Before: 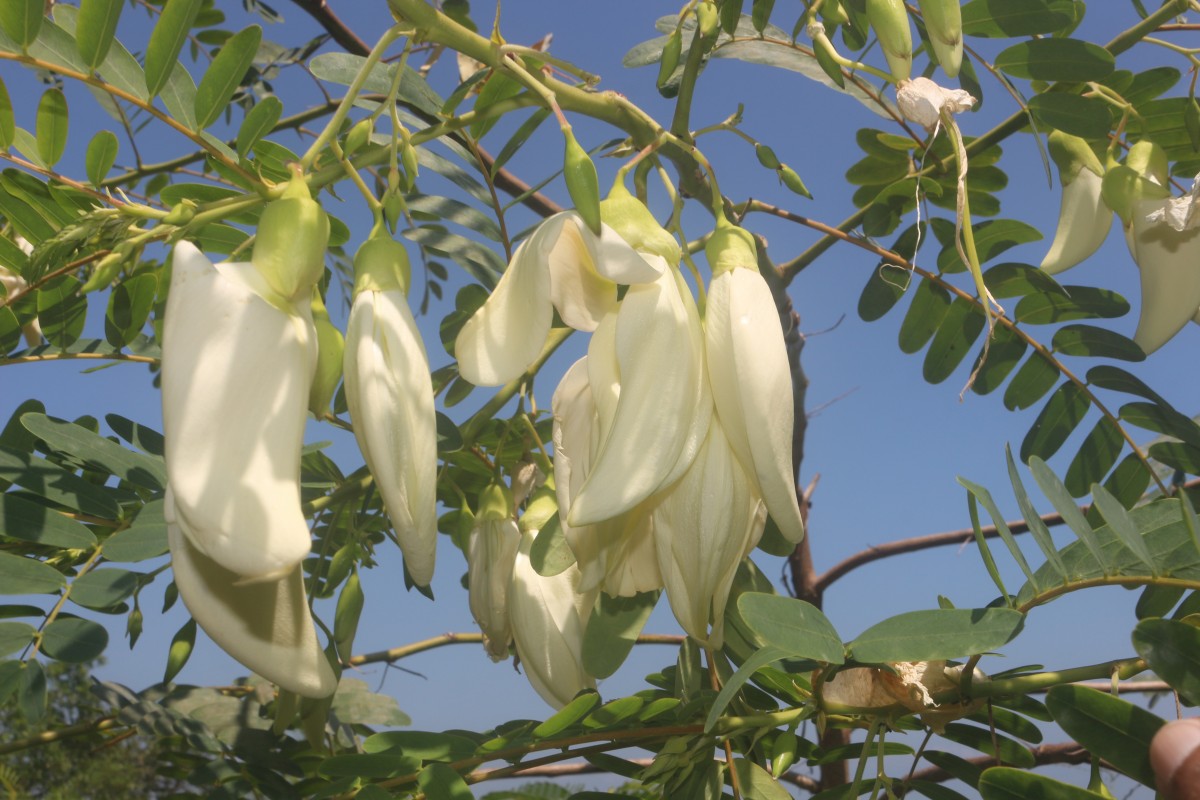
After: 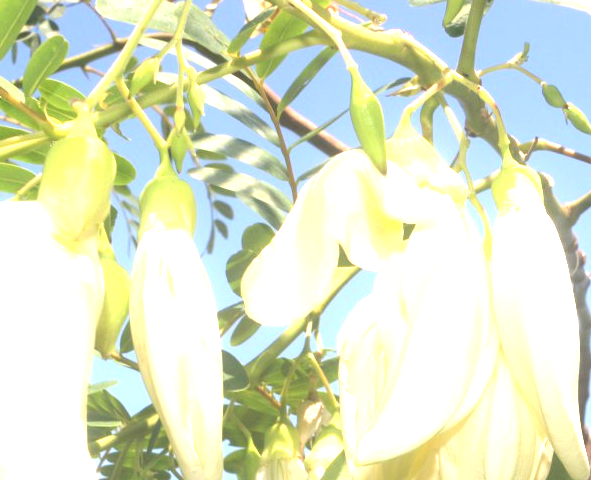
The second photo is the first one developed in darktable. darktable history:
exposure: black level correction 0, exposure 1.9 EV, compensate highlight preservation false
crop: left 17.835%, top 7.675%, right 32.881%, bottom 32.213%
